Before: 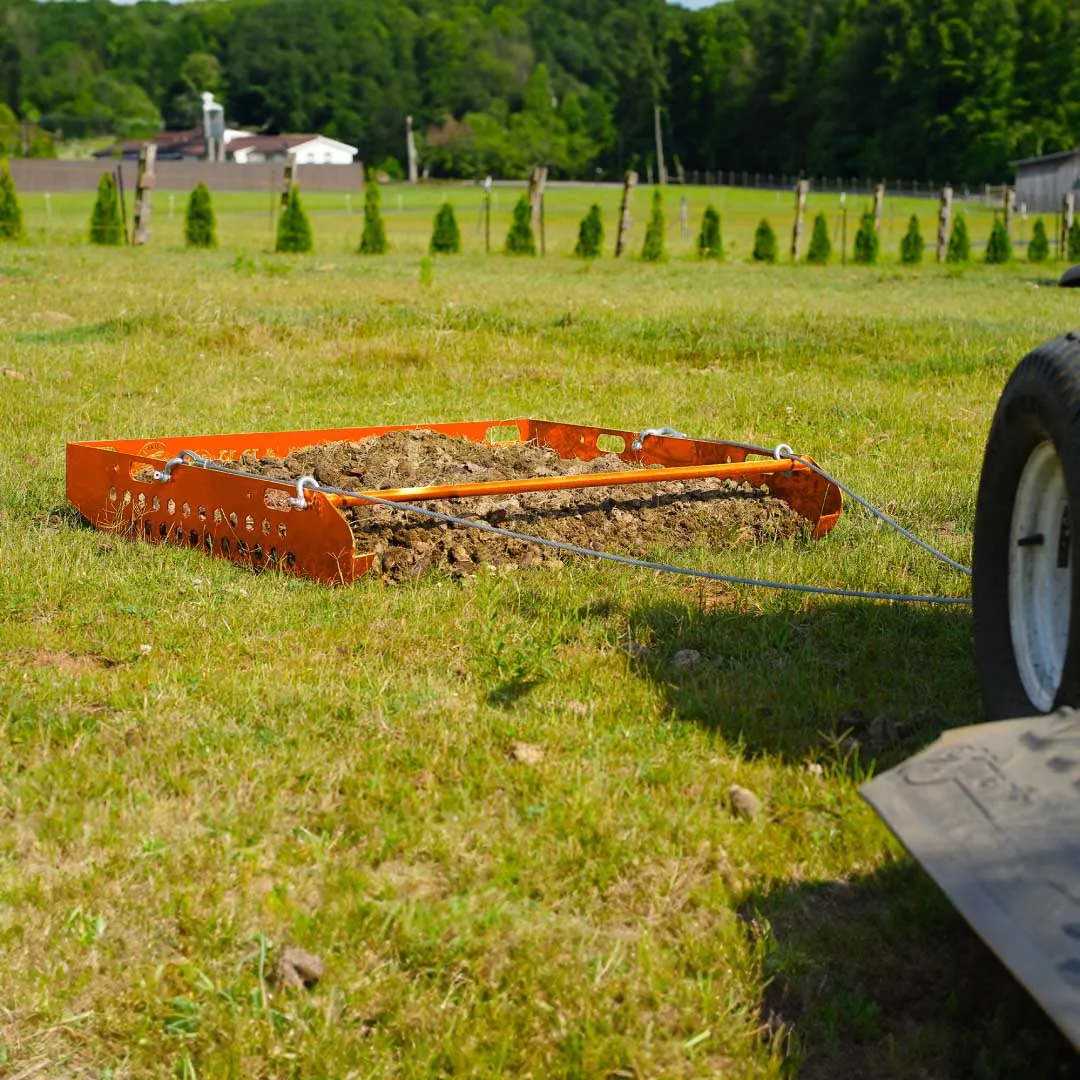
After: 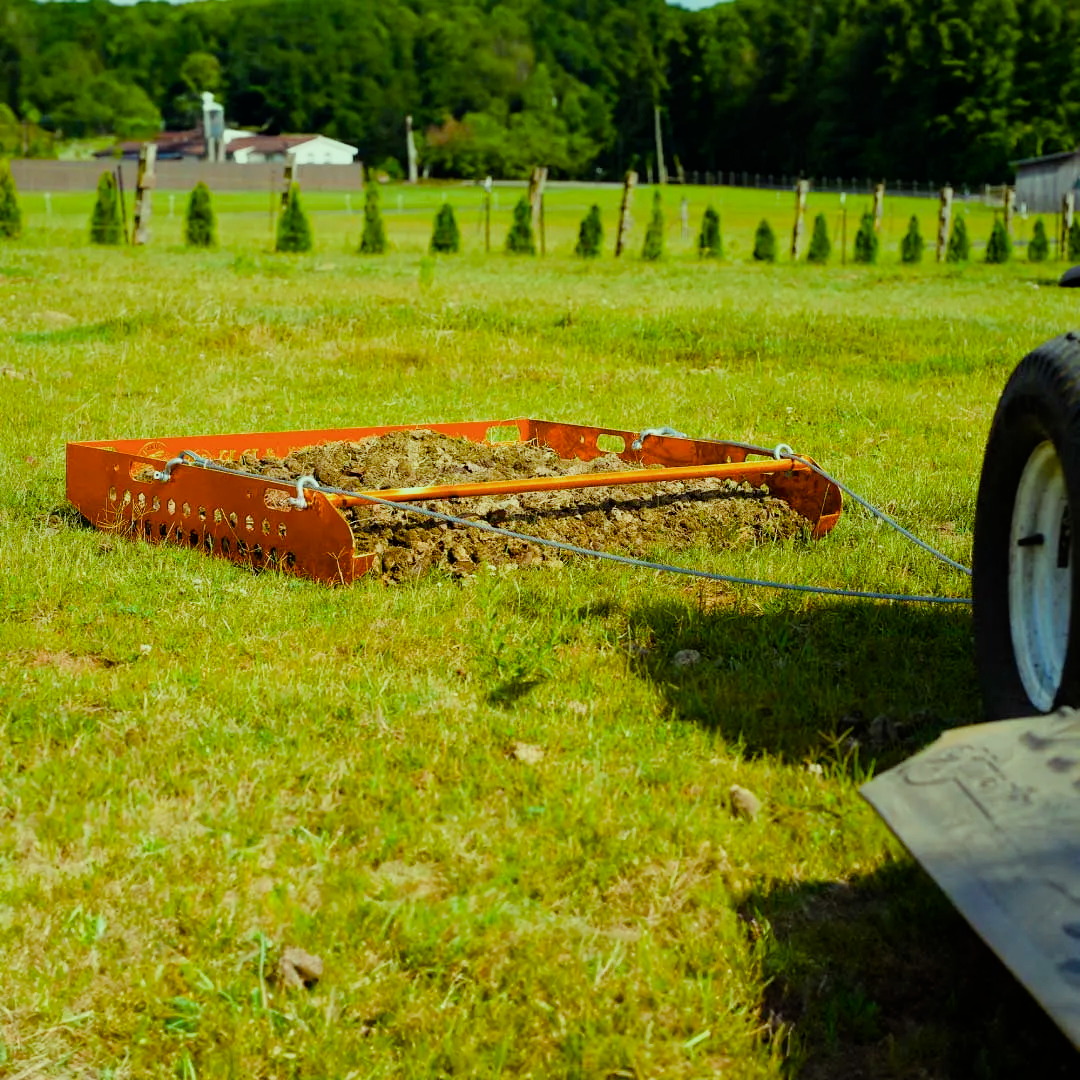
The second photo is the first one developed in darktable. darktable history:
color balance rgb: highlights gain › luminance 15.25%, highlights gain › chroma 7.039%, highlights gain › hue 126.8°, linear chroma grading › global chroma 0.976%, perceptual saturation grading › global saturation 20%, perceptual saturation grading › highlights -25.166%, perceptual saturation grading › shadows 49.261%, global vibrance 11.648%, contrast 4.902%
filmic rgb: black relative exposure -7.98 EV, white relative exposure 3.88 EV, hardness 4.28
